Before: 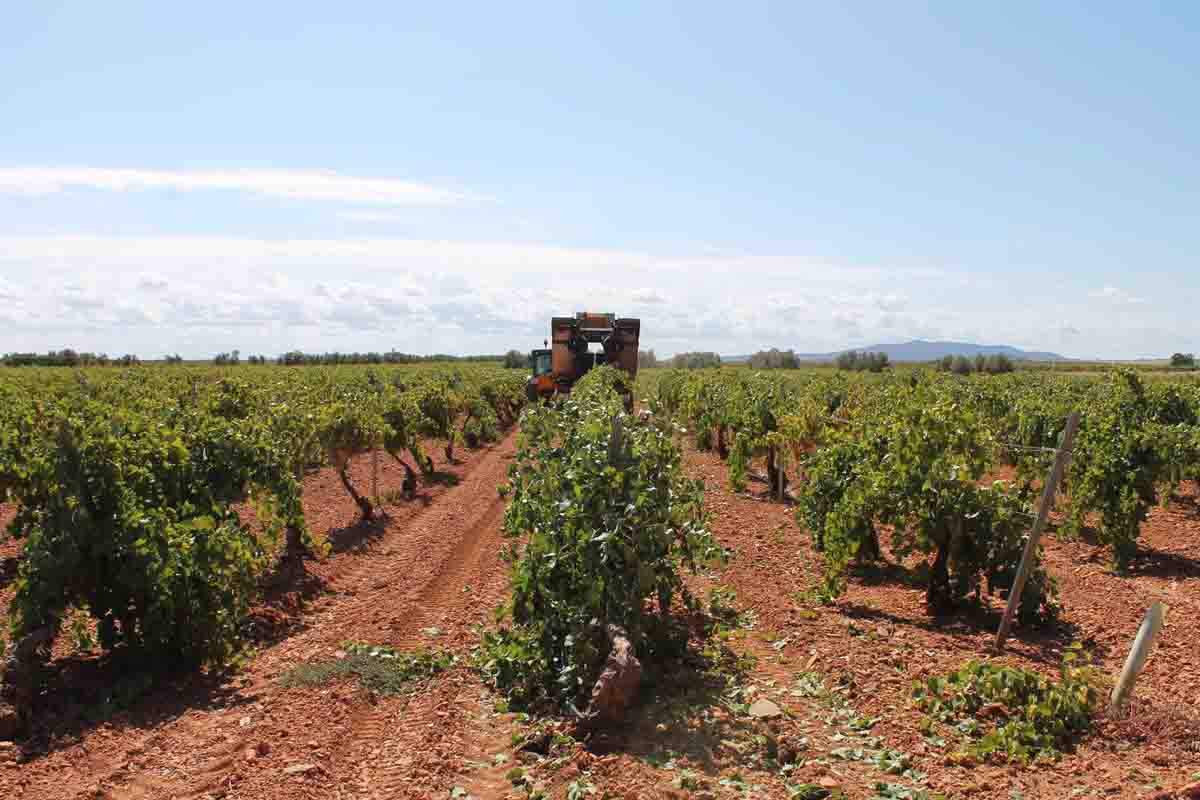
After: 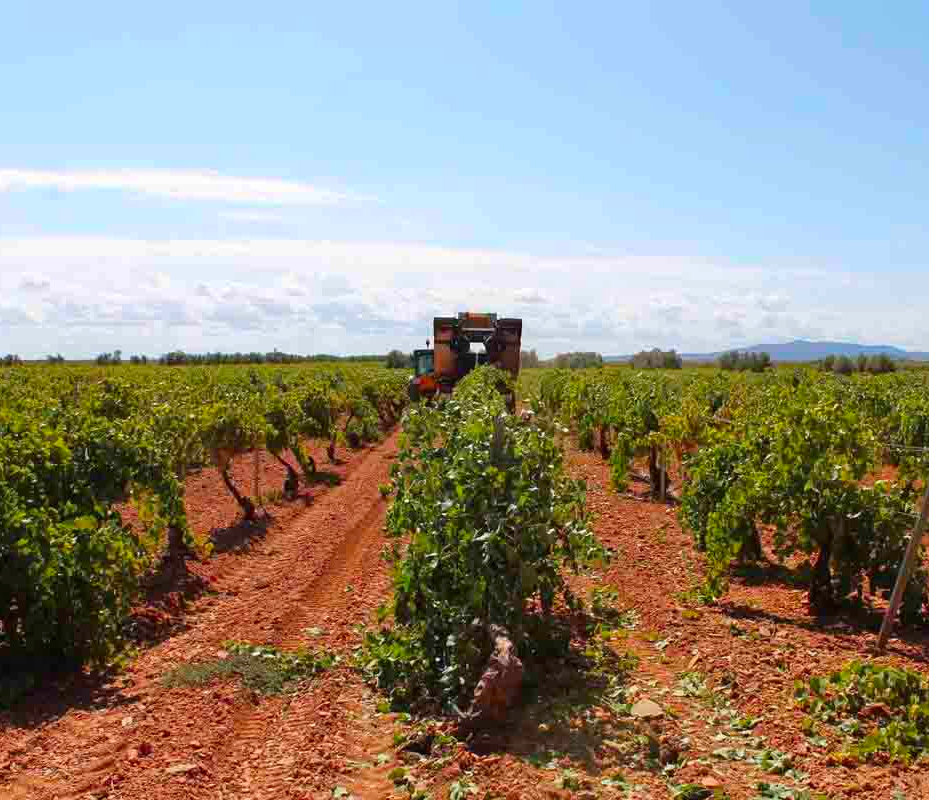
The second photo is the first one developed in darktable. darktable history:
exposure: compensate highlight preservation false
crop: left 9.893%, right 12.667%
haze removal: adaptive false
contrast brightness saturation: brightness -0.019, saturation 0.358
